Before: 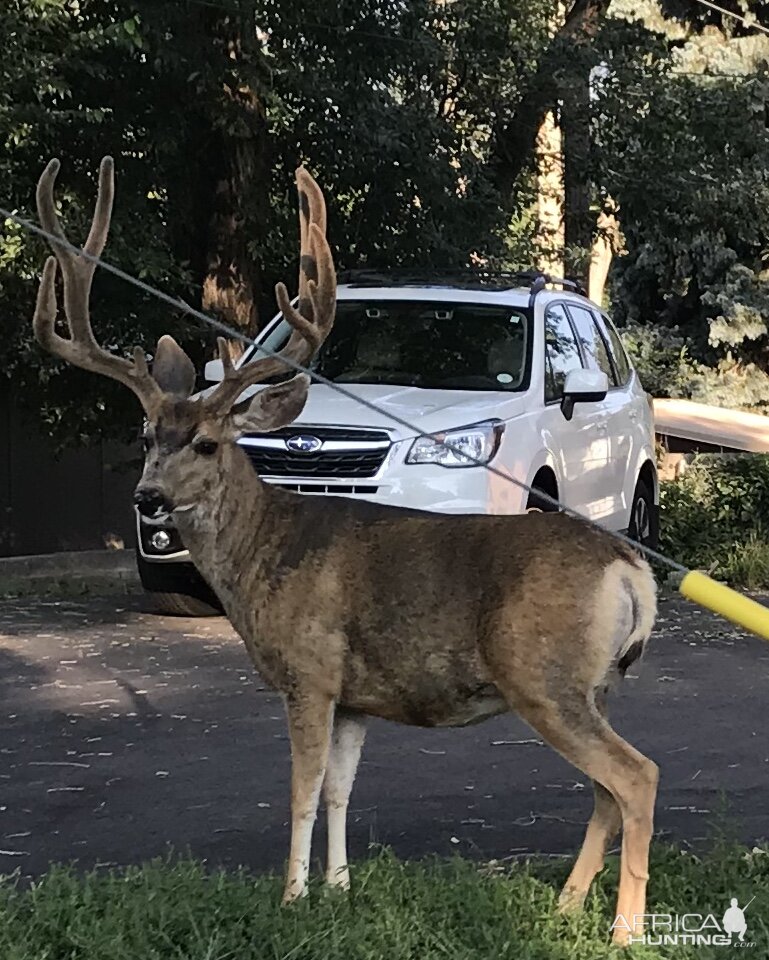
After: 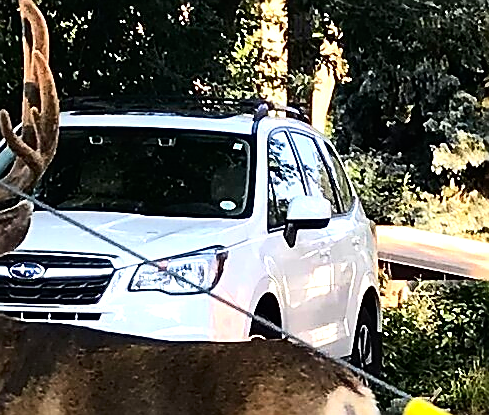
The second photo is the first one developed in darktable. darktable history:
crop: left 36.034%, top 18.123%, right 0.302%, bottom 38.624%
contrast brightness saturation: contrast 0.172, saturation 0.303
sharpen: radius 1.378, amount 1.262, threshold 0.819
tone equalizer: -8 EV -0.727 EV, -7 EV -0.739 EV, -6 EV -0.597 EV, -5 EV -0.362 EV, -3 EV 0.393 EV, -2 EV 0.6 EV, -1 EV 0.693 EV, +0 EV 0.739 EV, mask exposure compensation -0.495 EV
